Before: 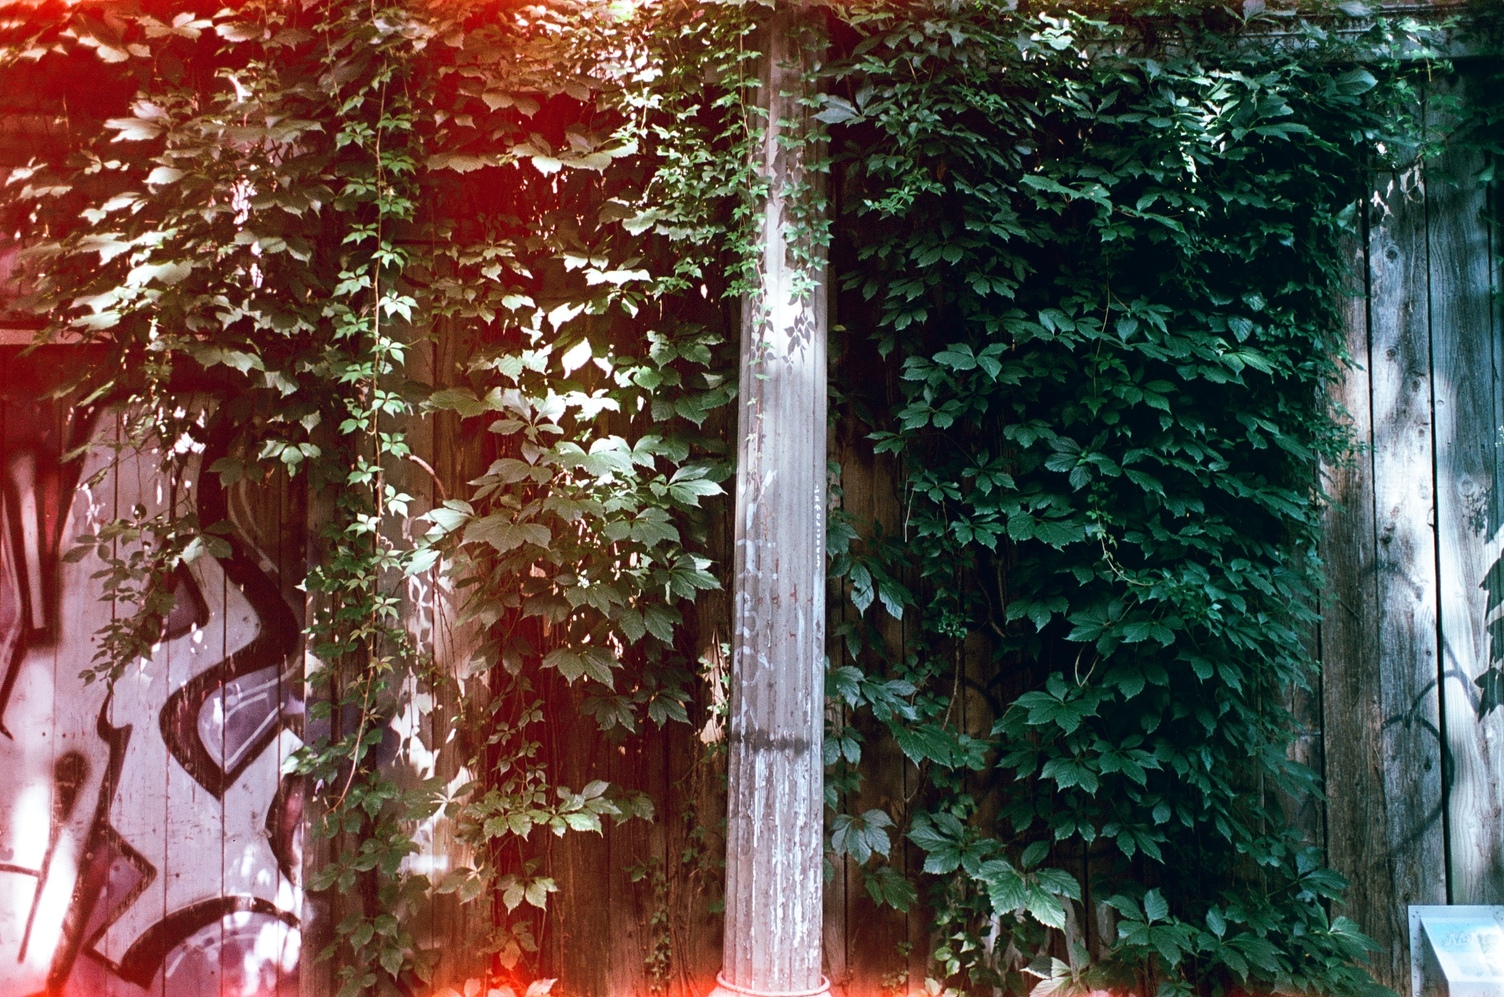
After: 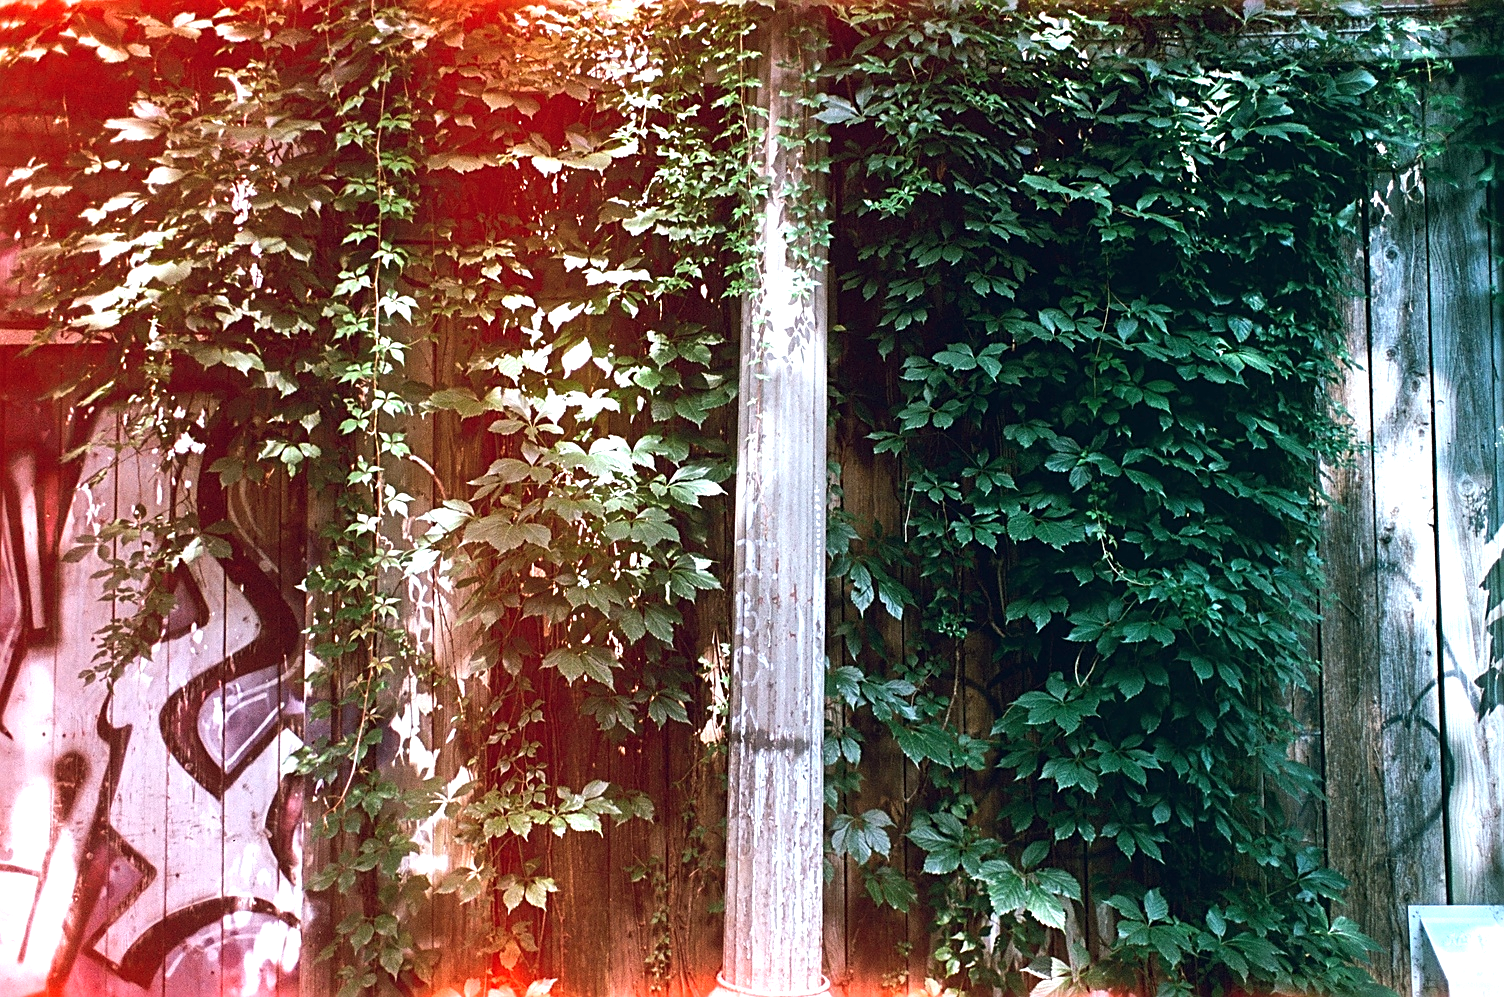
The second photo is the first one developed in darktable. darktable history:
sharpen: on, module defaults
exposure: black level correction 0, exposure 0.703 EV, compensate highlight preservation false
